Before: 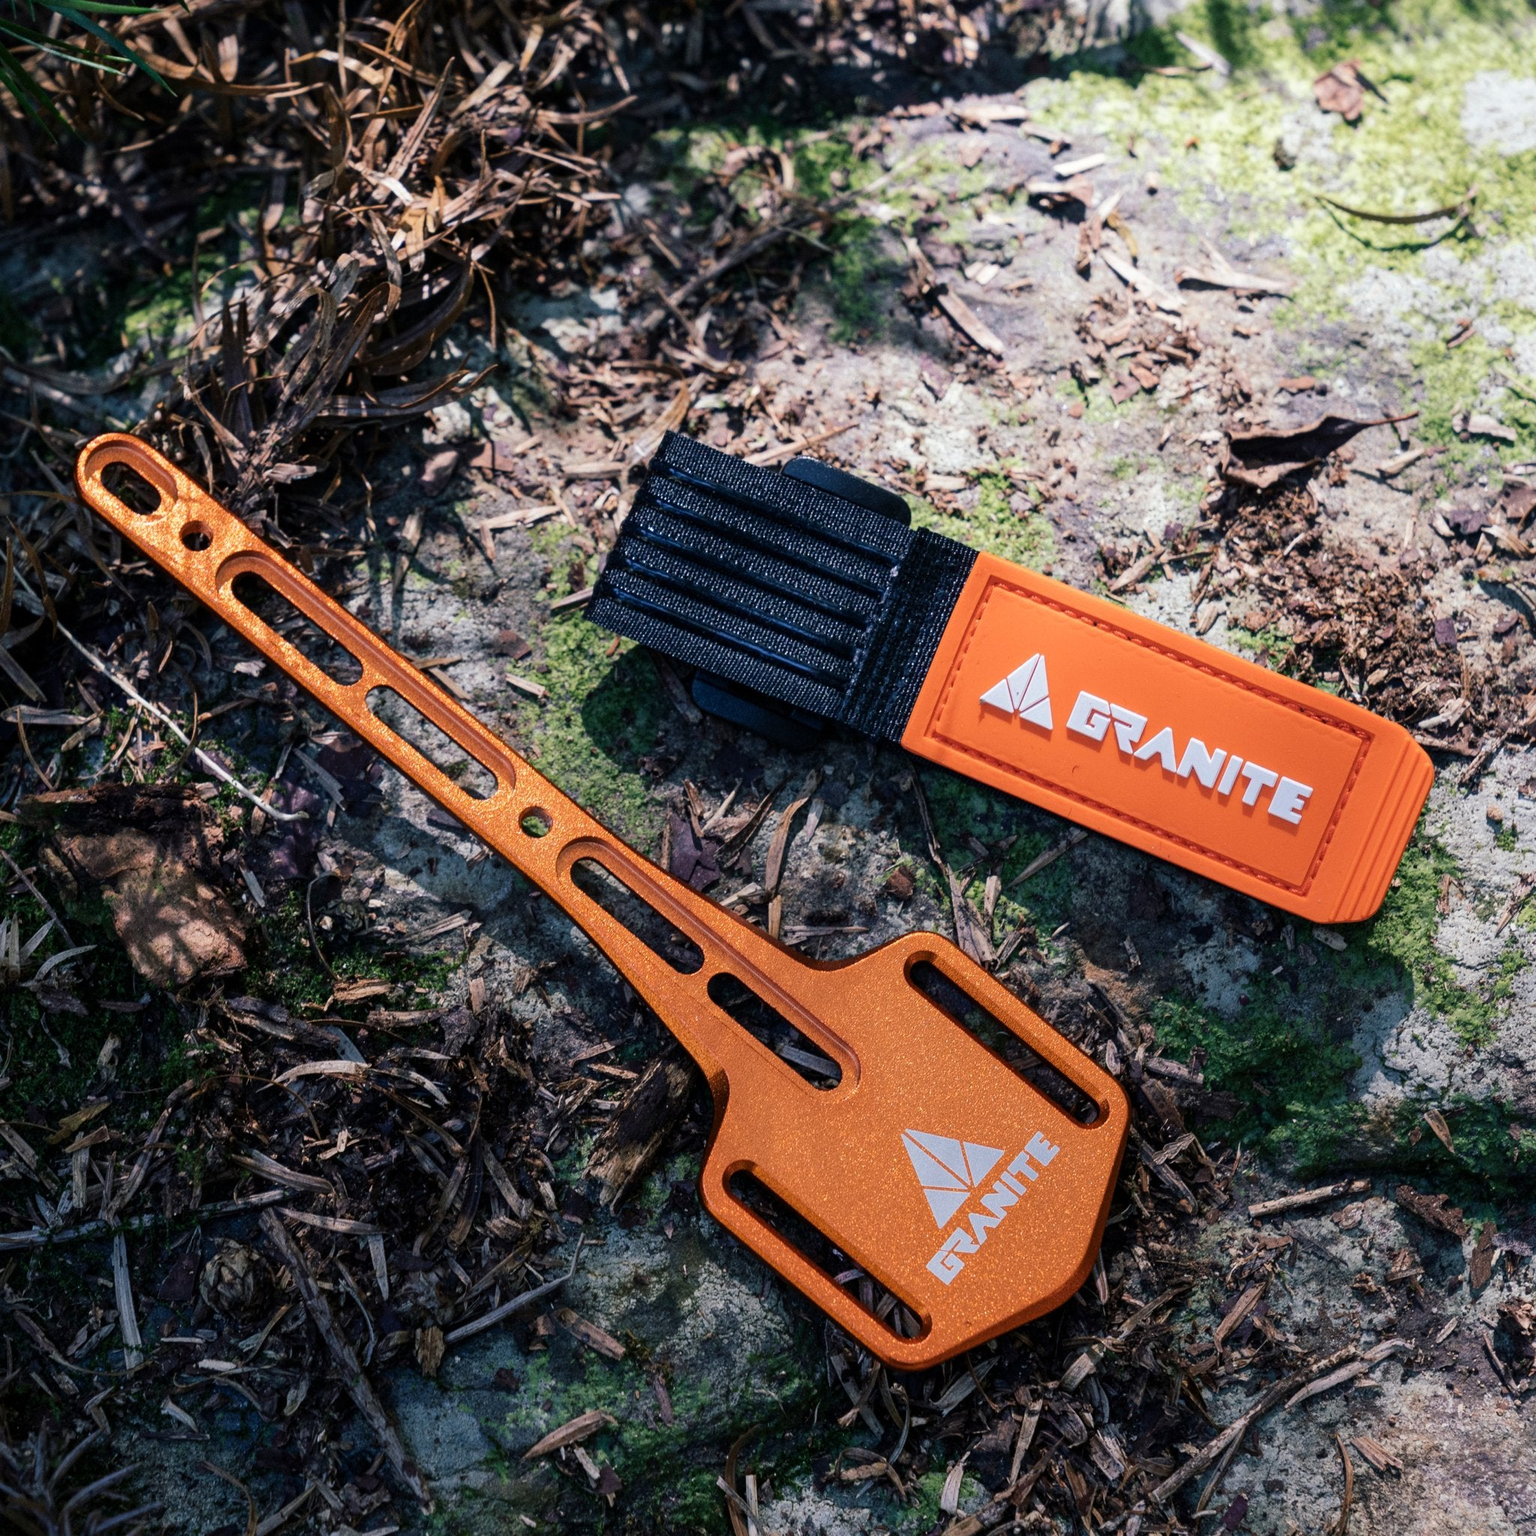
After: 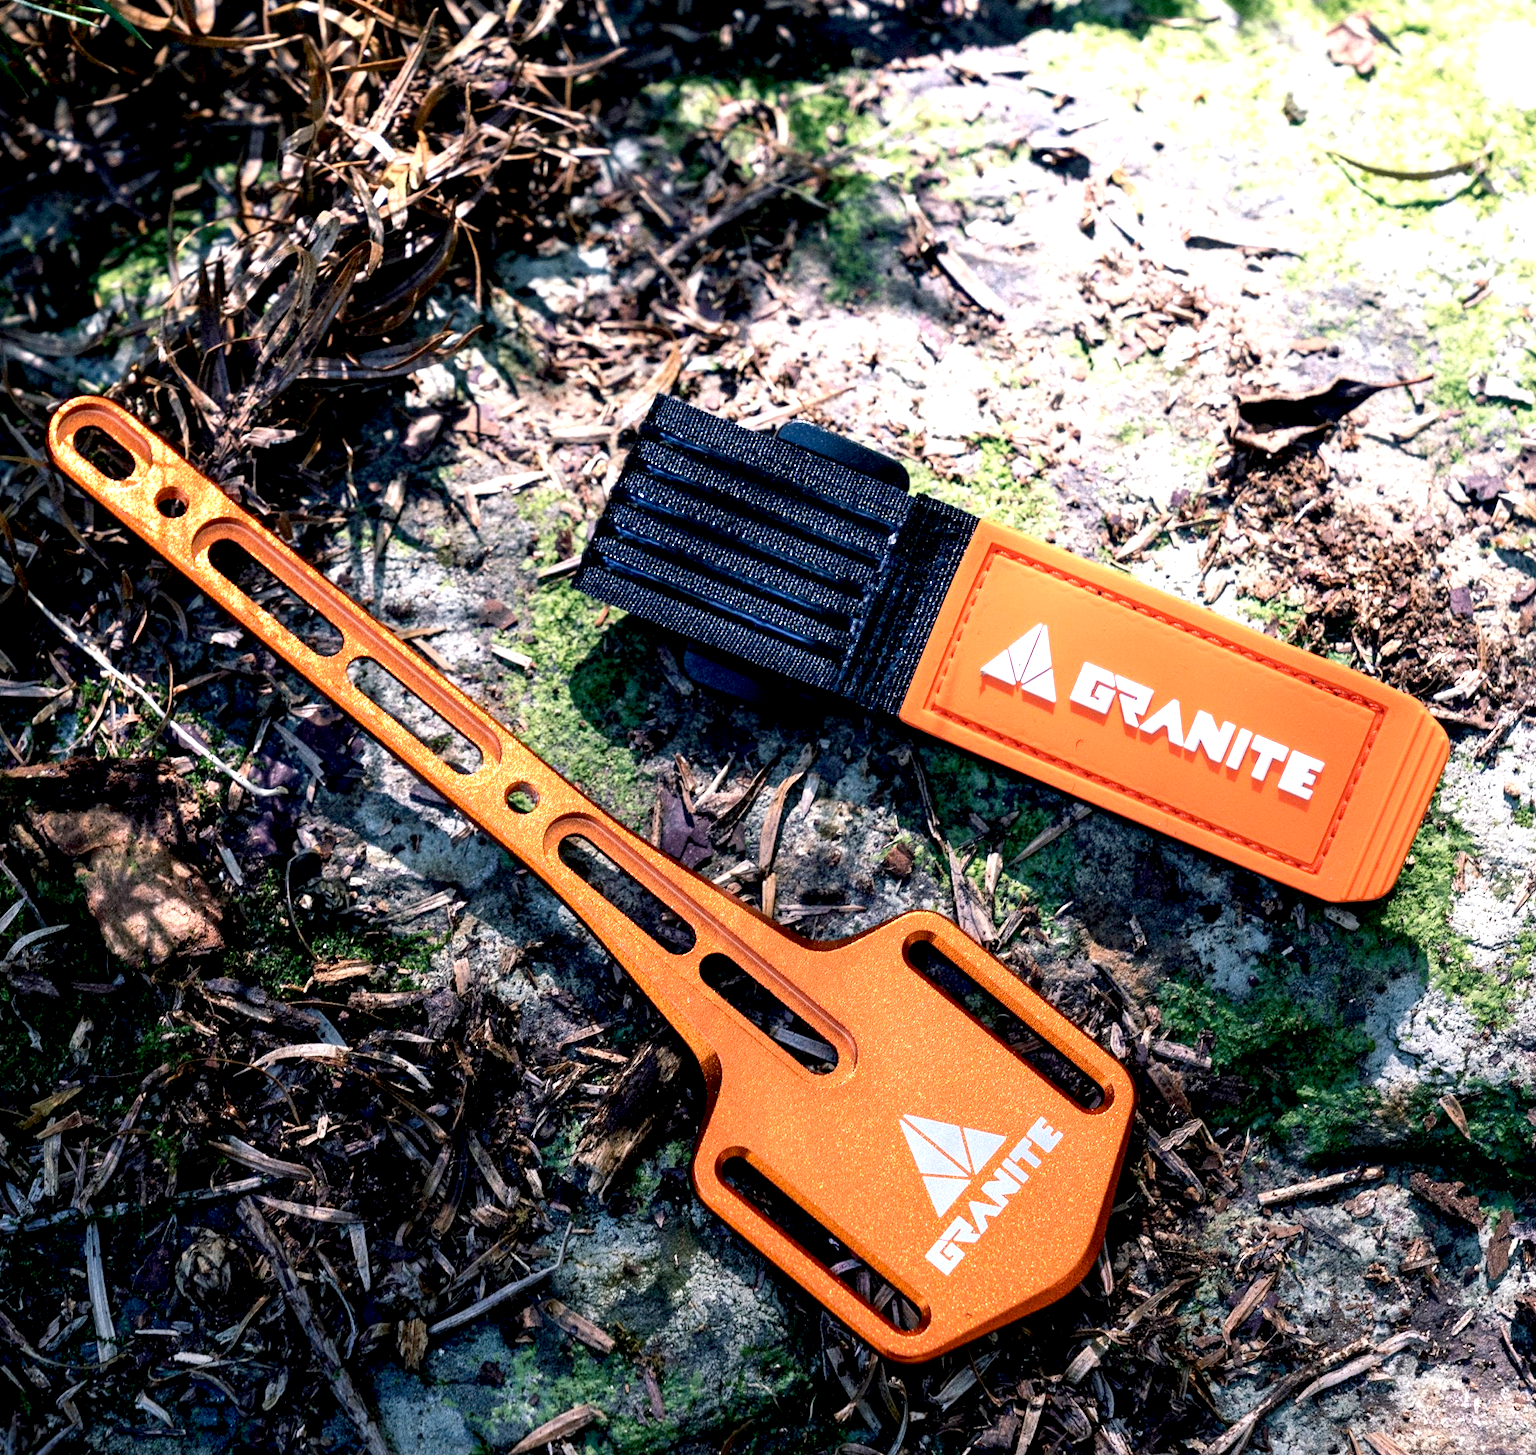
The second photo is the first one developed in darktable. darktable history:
crop: left 1.964%, top 3.251%, right 1.122%, bottom 4.933%
exposure: black level correction 0.008, exposure 0.979 EV, compensate highlight preservation false
